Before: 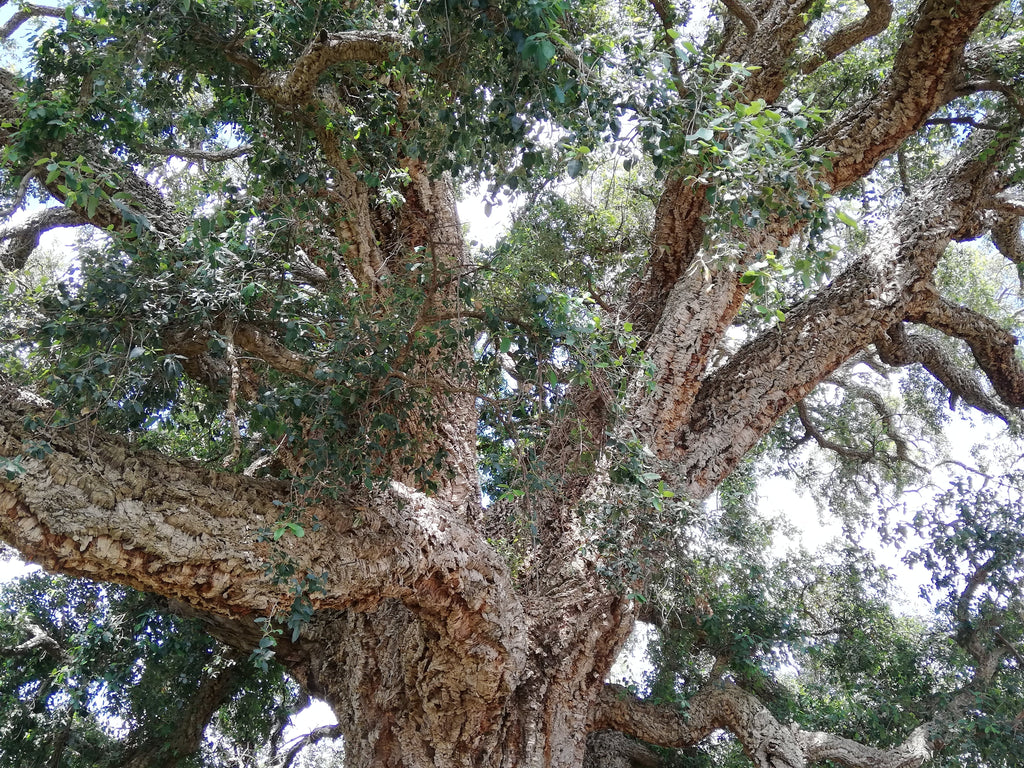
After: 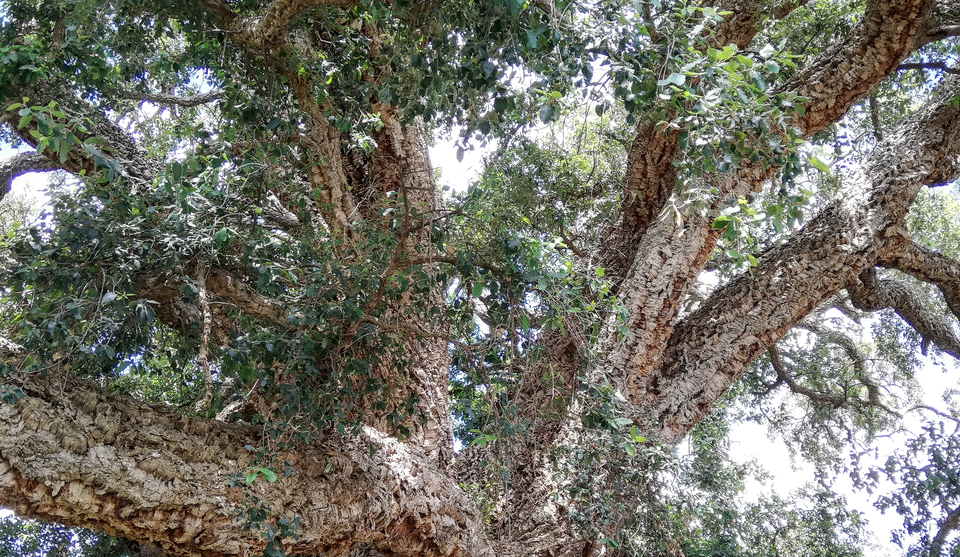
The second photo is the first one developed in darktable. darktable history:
local contrast: on, module defaults
crop: left 2.737%, top 7.287%, right 3.421%, bottom 20.179%
